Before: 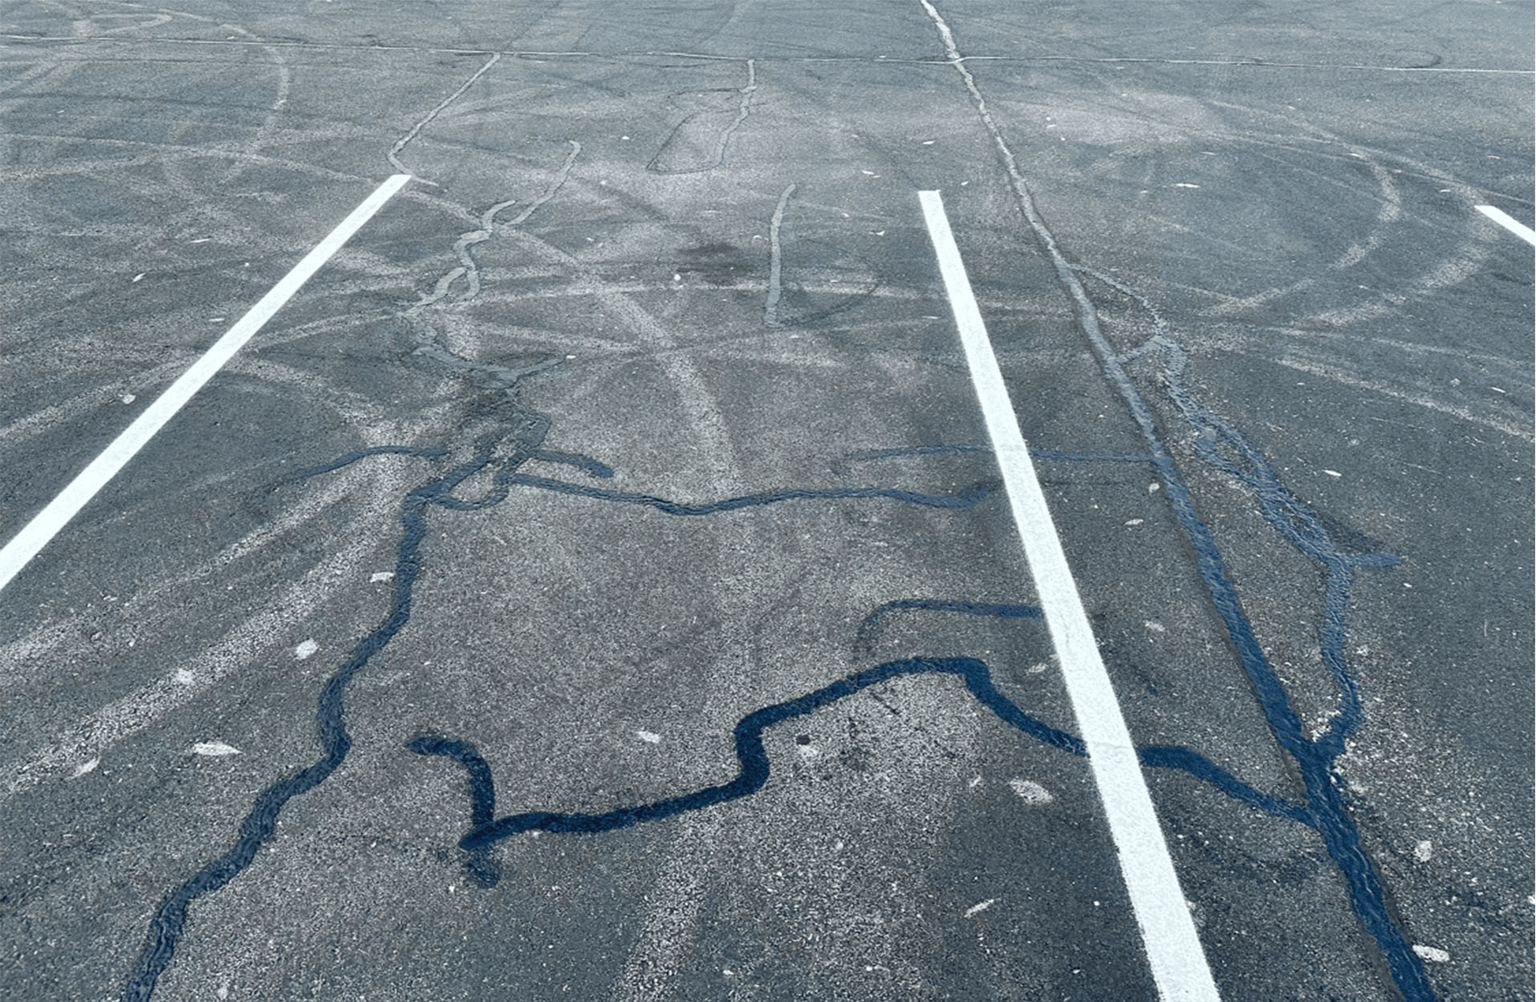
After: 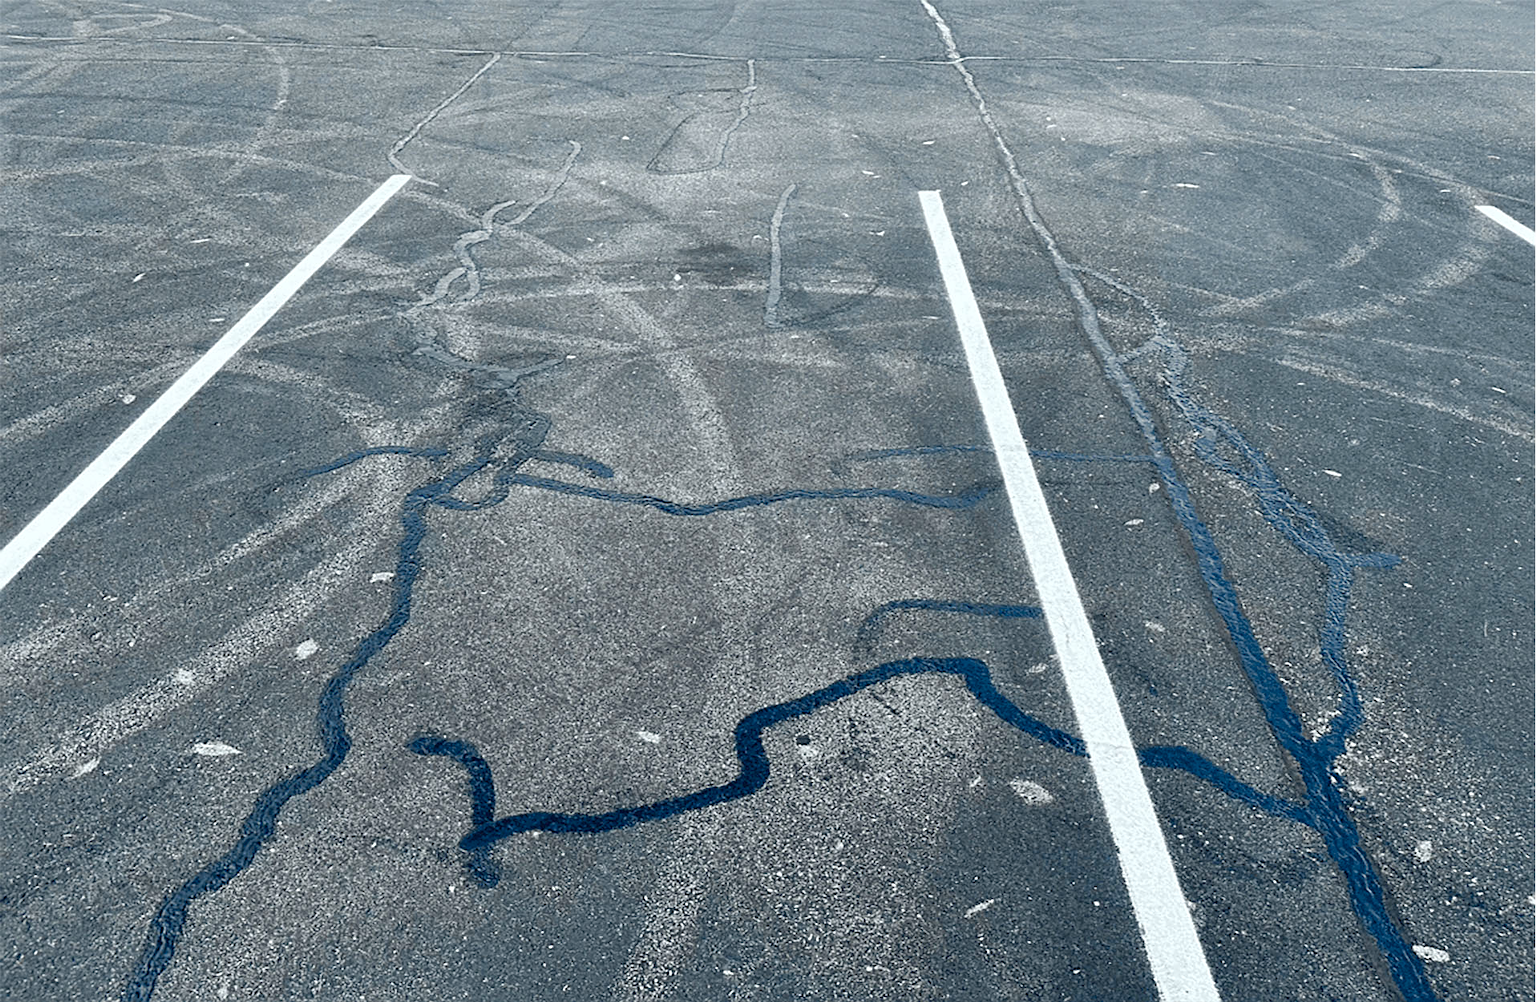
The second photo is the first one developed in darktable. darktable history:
sharpen: on, module defaults
color balance rgb: perceptual saturation grading › global saturation 20%, perceptual saturation grading › highlights -25%, perceptual saturation grading › shadows 25%
